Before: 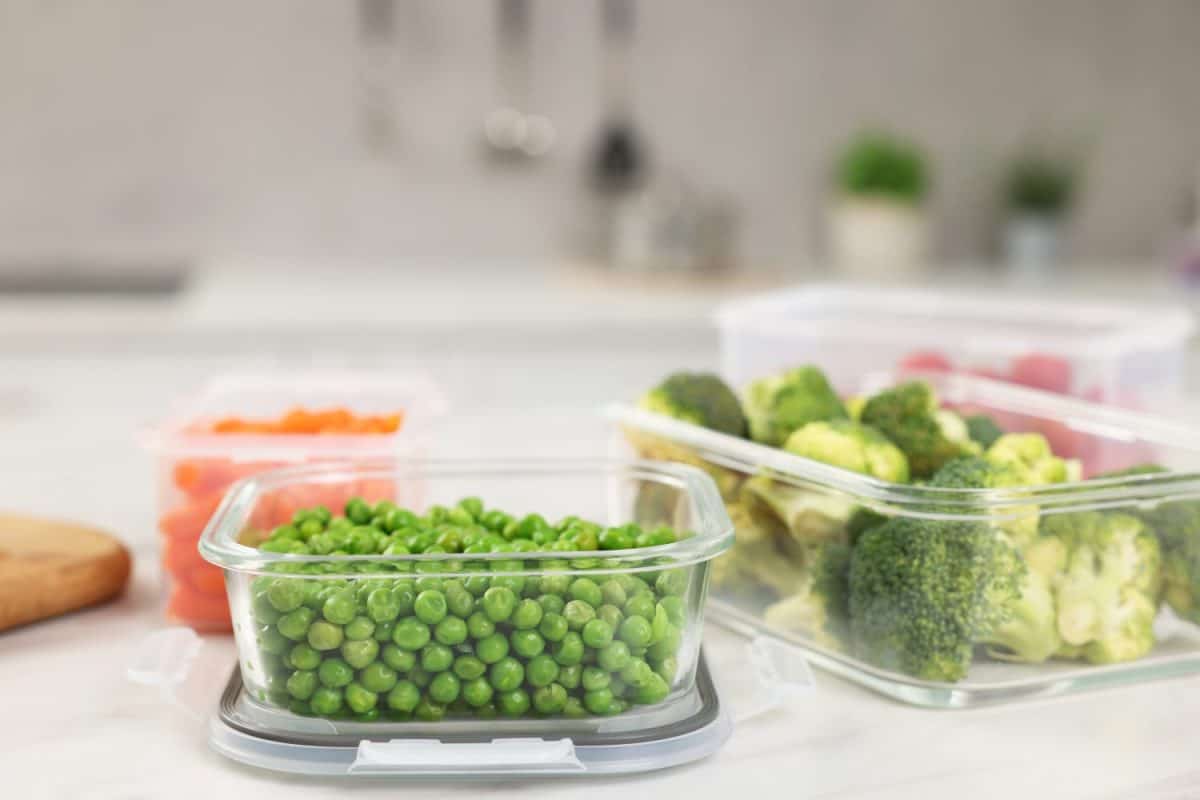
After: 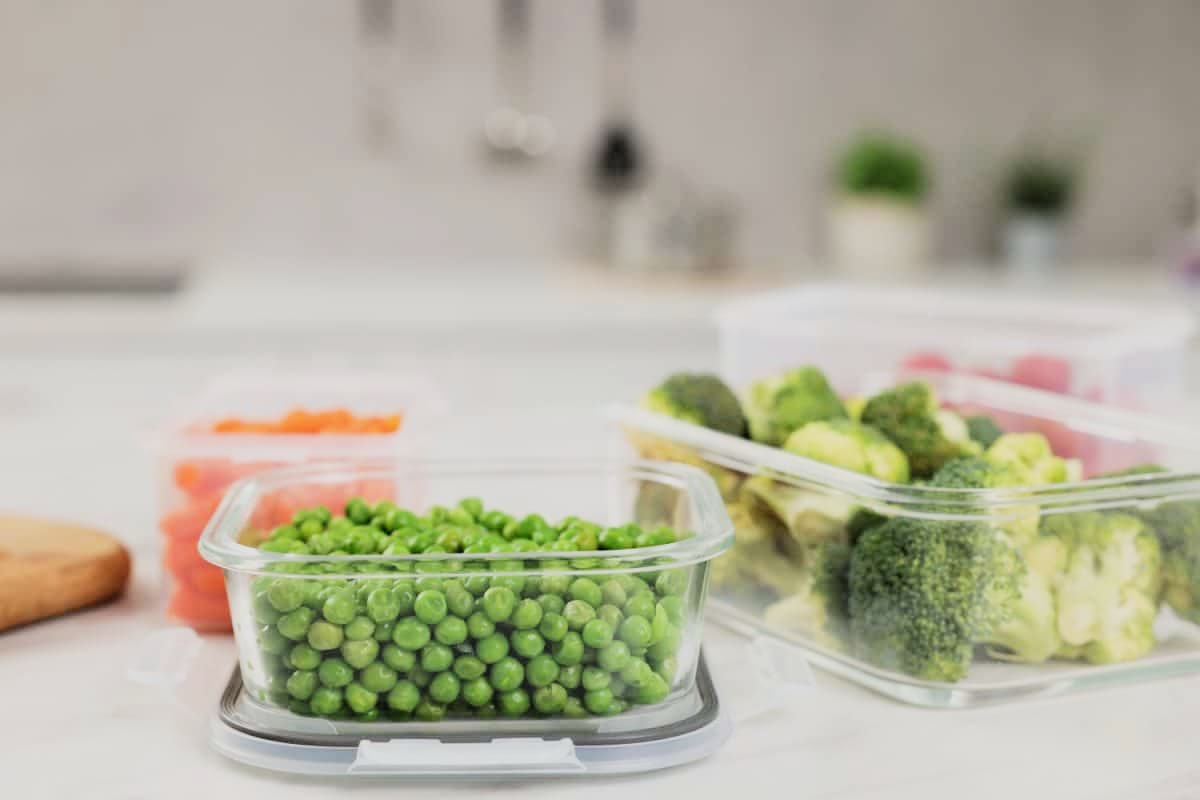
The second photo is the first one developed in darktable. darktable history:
filmic rgb: black relative exposure -5.14 EV, white relative exposure 4 EV, hardness 2.89, contrast 1.299, highlights saturation mix -28.74%
